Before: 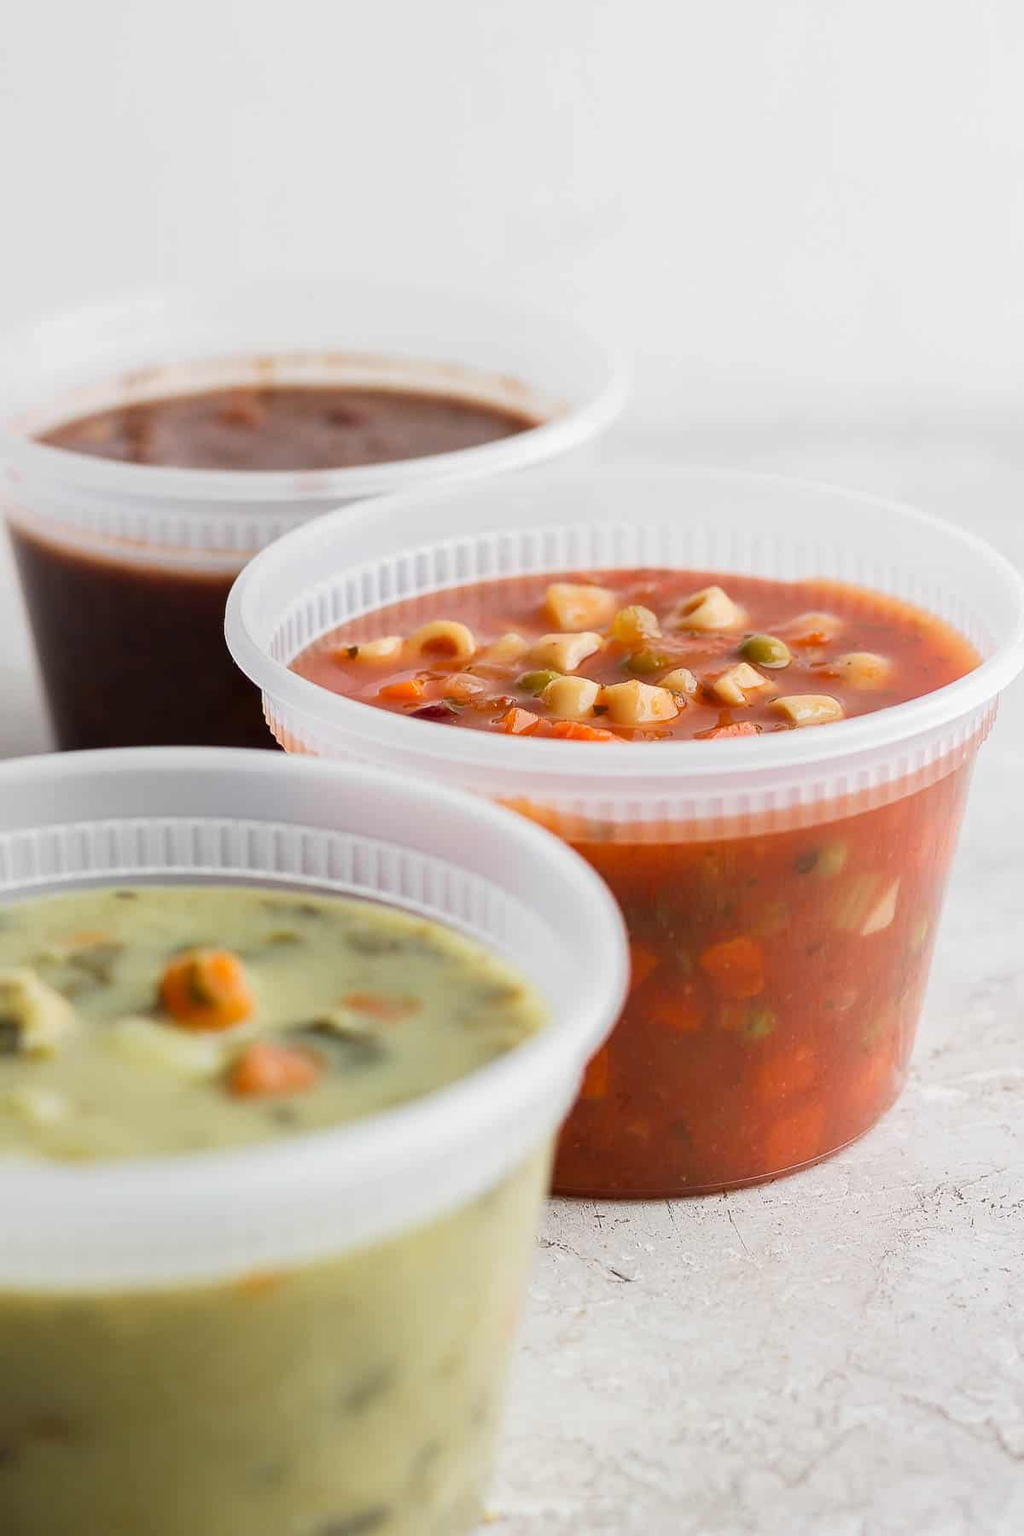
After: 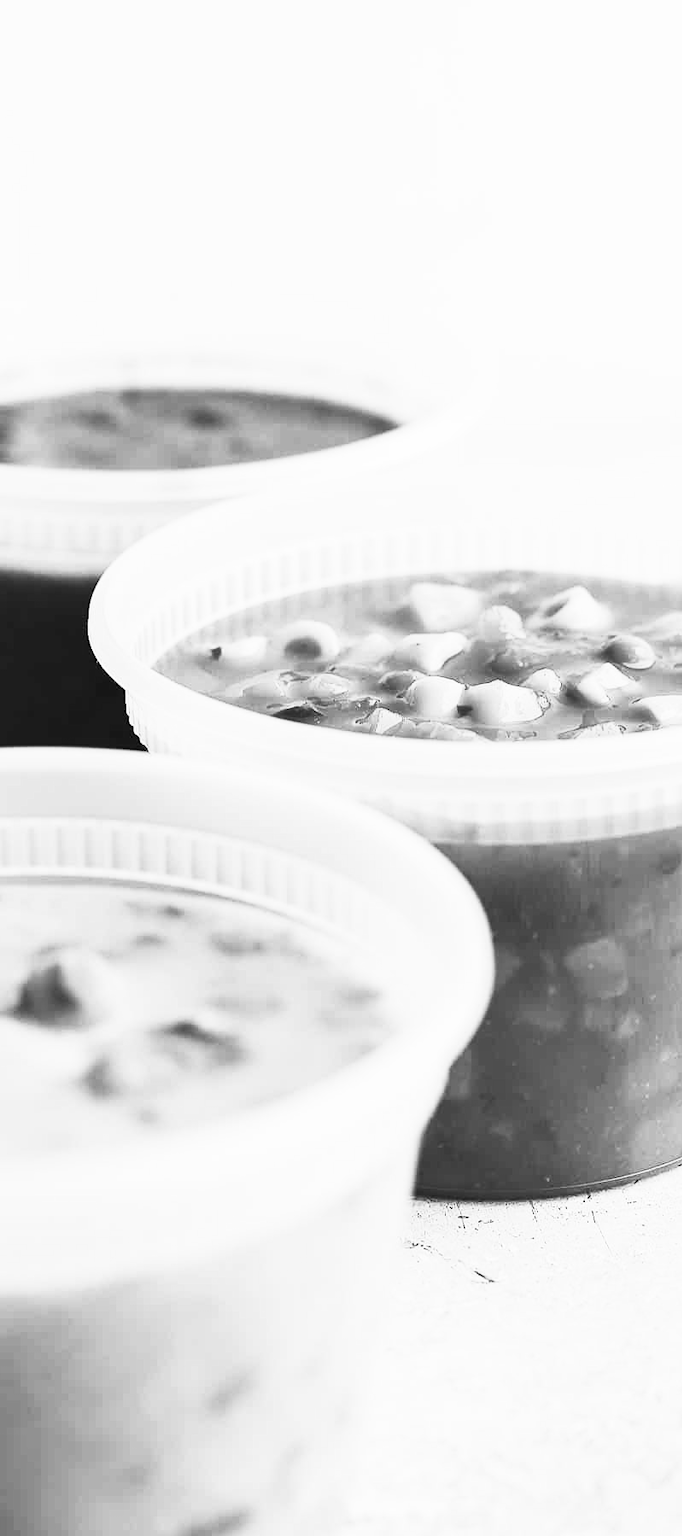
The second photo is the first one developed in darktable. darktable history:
contrast brightness saturation: contrast 0.53, brightness 0.47, saturation -1
crop and rotate: left 13.409%, right 19.924%
